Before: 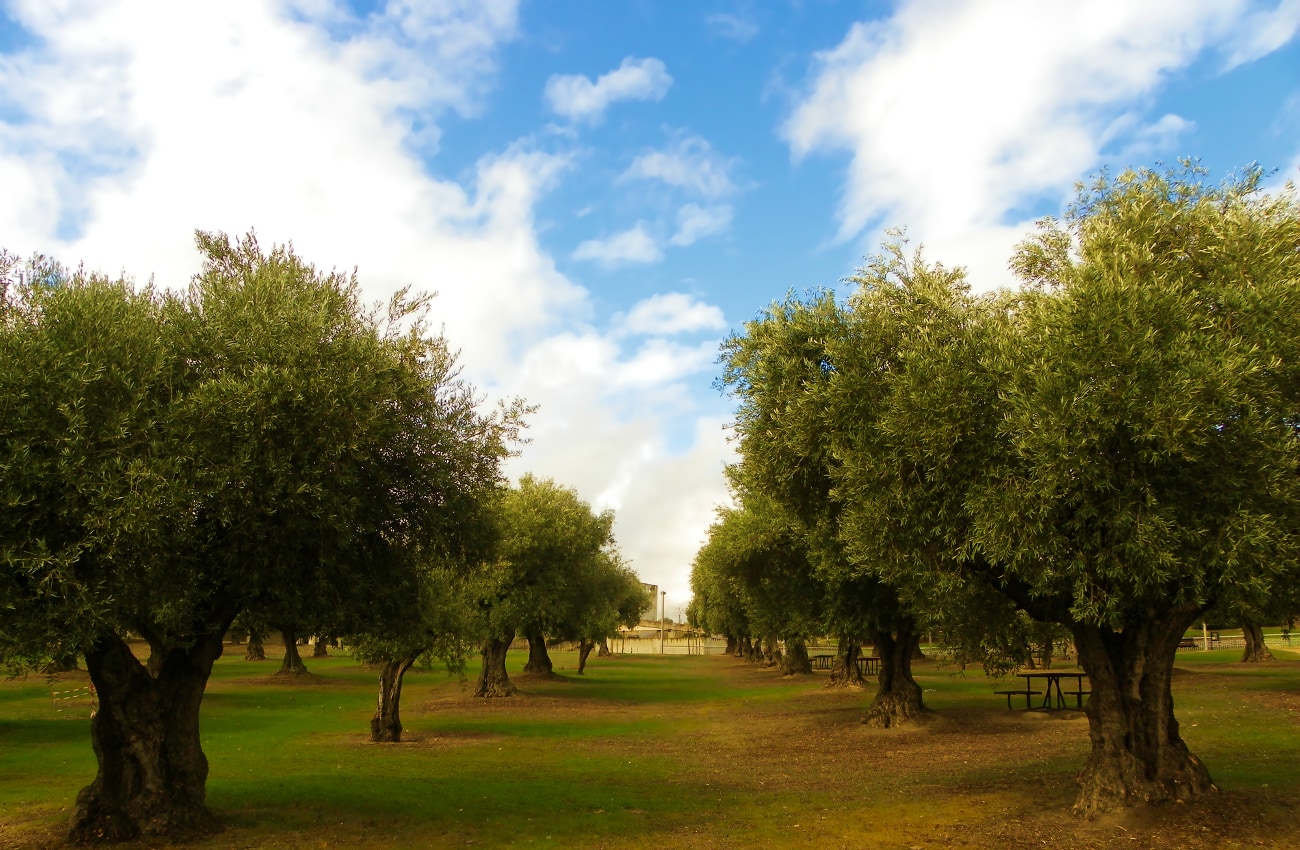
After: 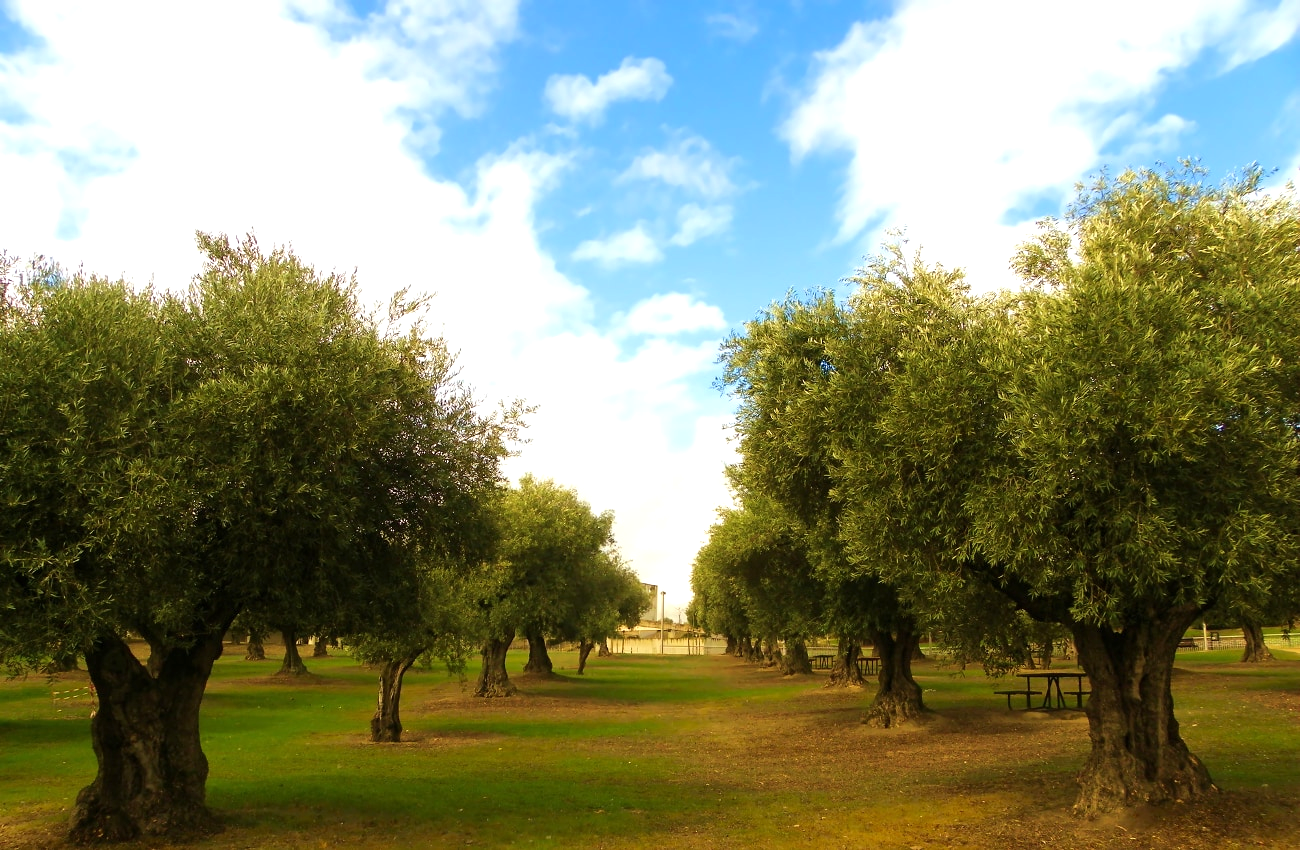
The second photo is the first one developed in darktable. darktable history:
exposure: exposure 0.493 EV, compensate highlight preservation false
white balance: emerald 1
